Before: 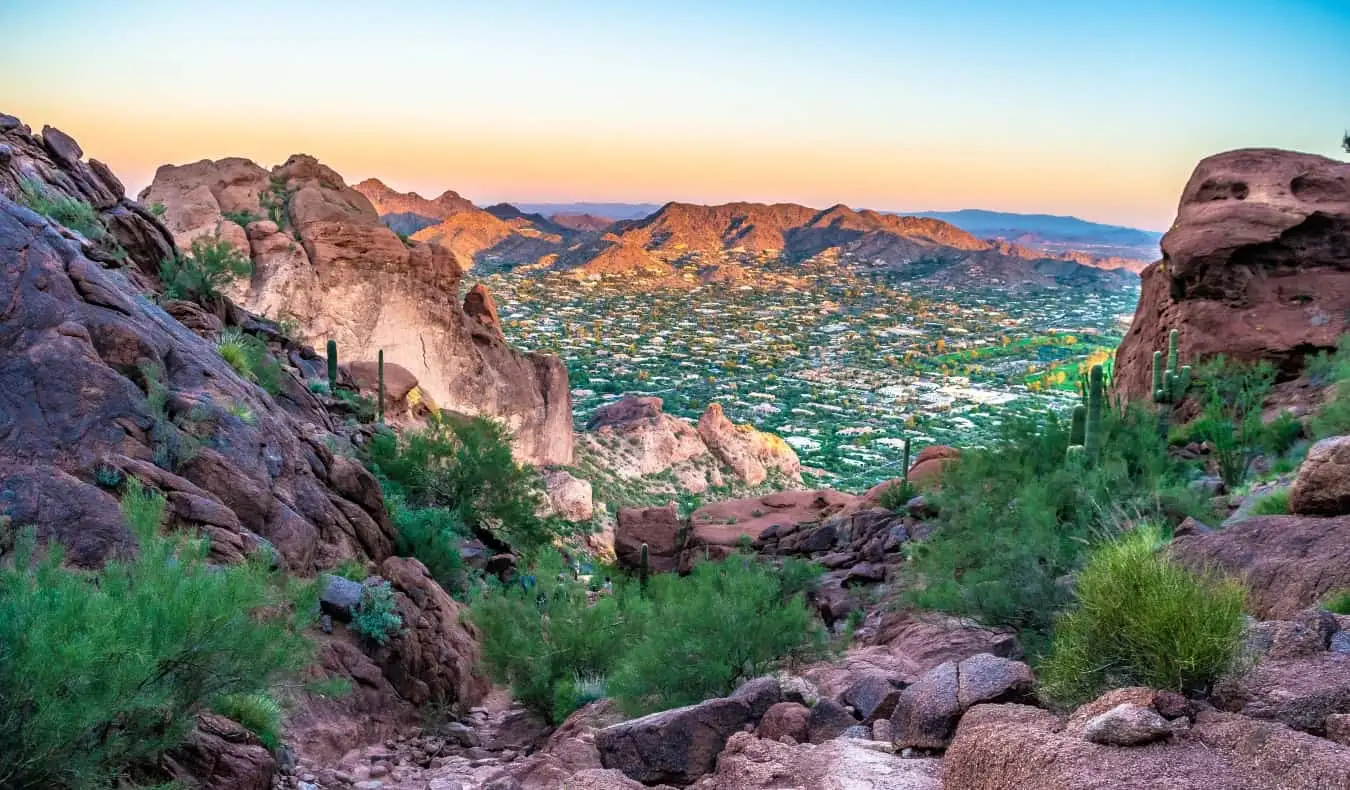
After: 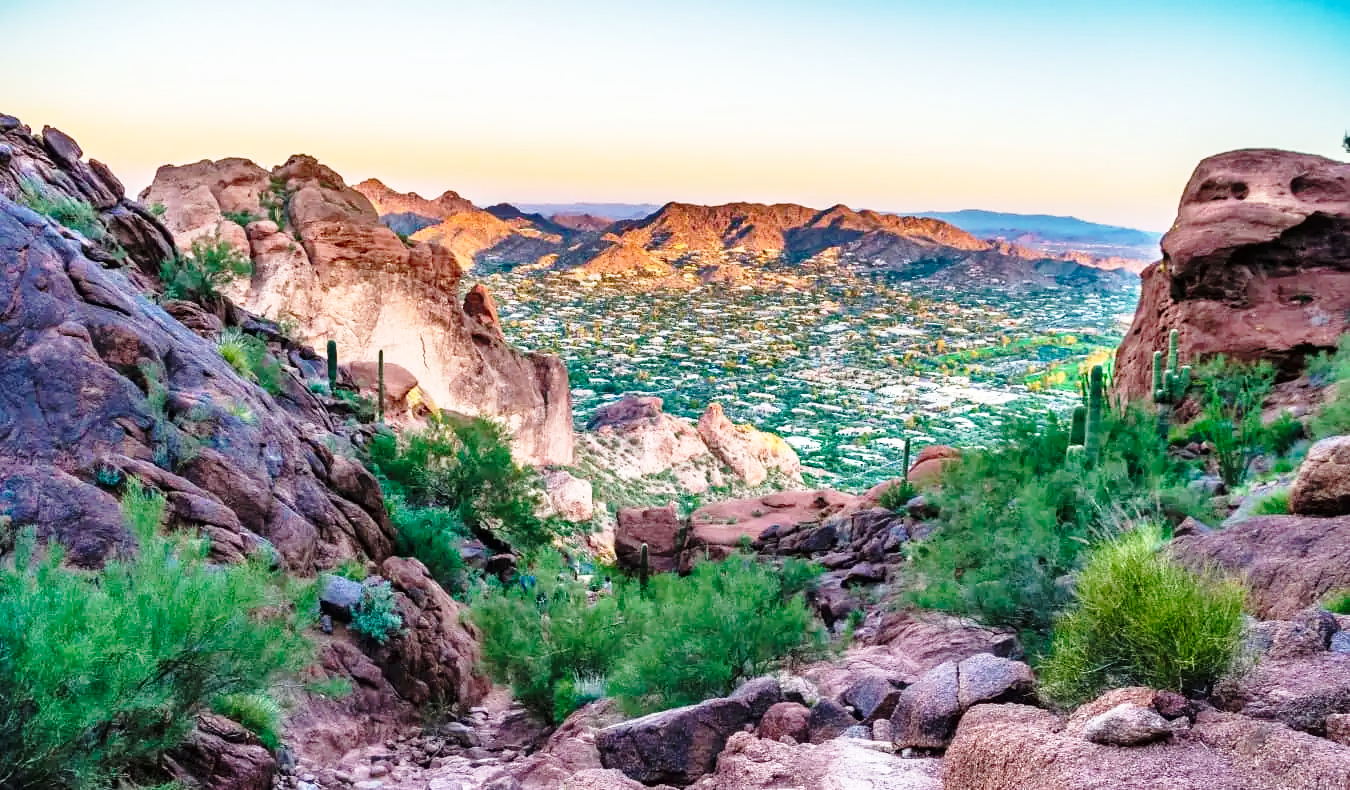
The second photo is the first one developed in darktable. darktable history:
tone equalizer: on, module defaults
shadows and highlights: radius 133.83, soften with gaussian
base curve: curves: ch0 [(0, 0) (0.028, 0.03) (0.121, 0.232) (0.46, 0.748) (0.859, 0.968) (1, 1)], preserve colors none
